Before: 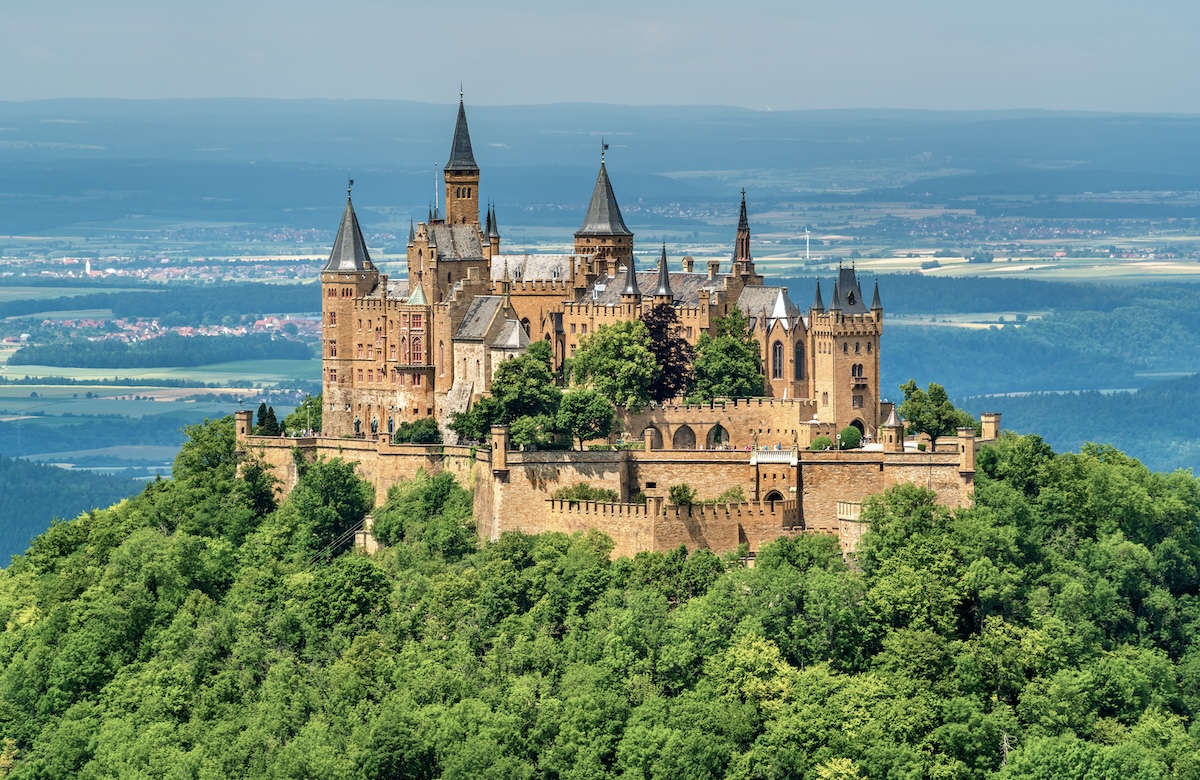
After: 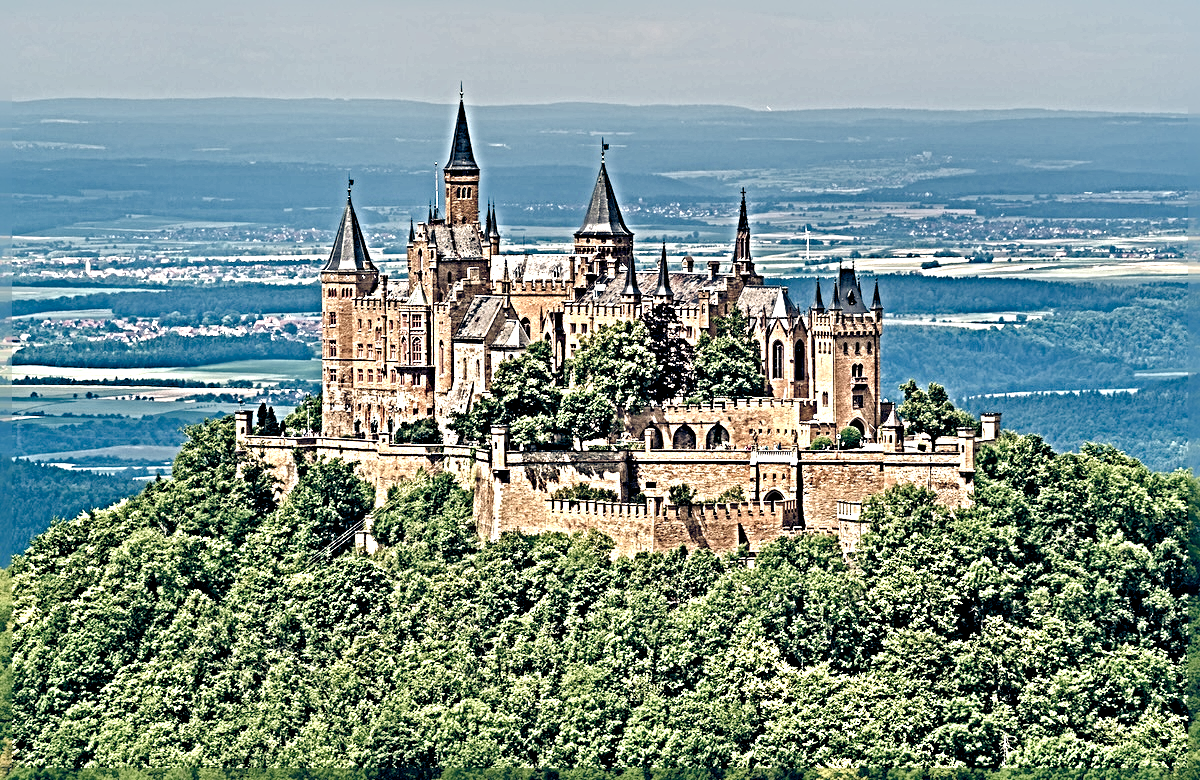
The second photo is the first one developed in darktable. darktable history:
color balance rgb: highlights gain › chroma 2.94%, highlights gain › hue 60.57°, global offset › chroma 0.25%, global offset › hue 256.52°, perceptual saturation grading › global saturation 20%, perceptual saturation grading › highlights -50%, perceptual saturation grading › shadows 30%, contrast 15%
sharpen: radius 6.3, amount 1.8, threshold 0
